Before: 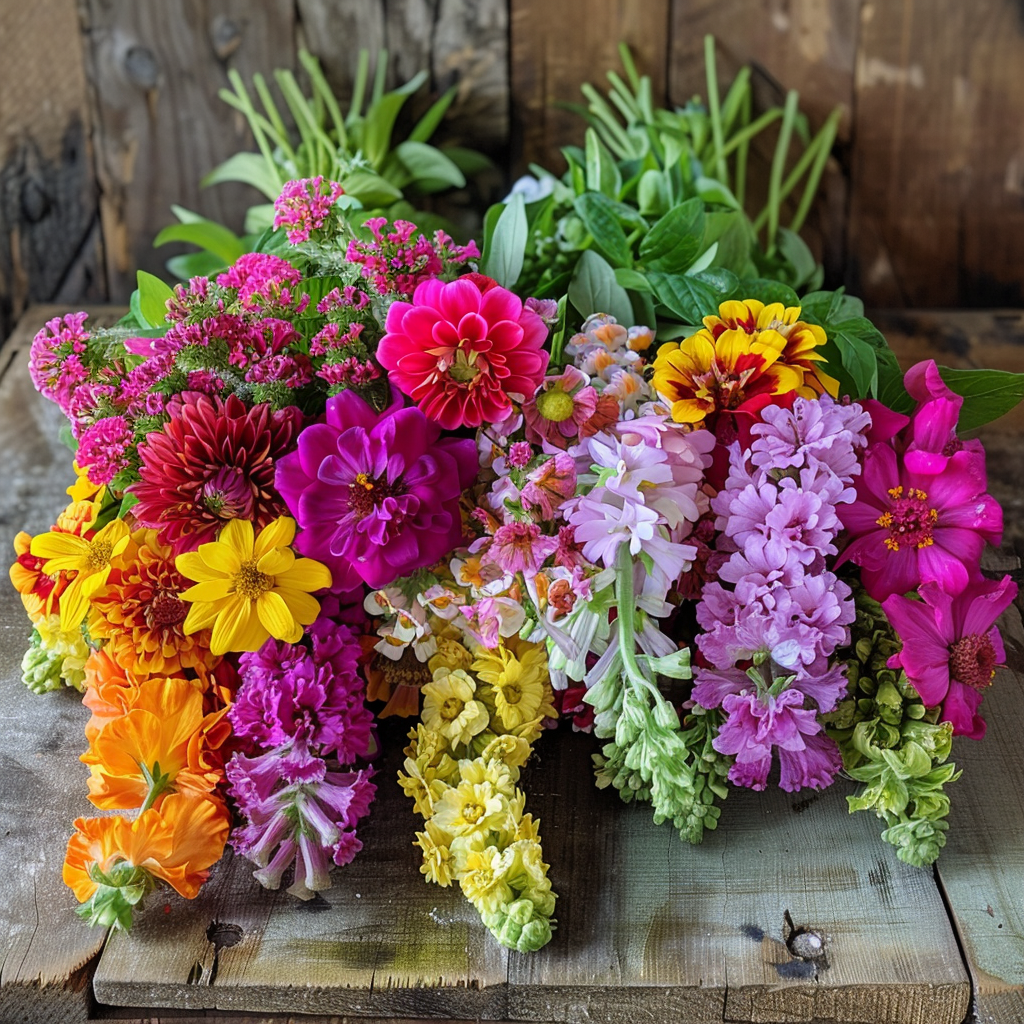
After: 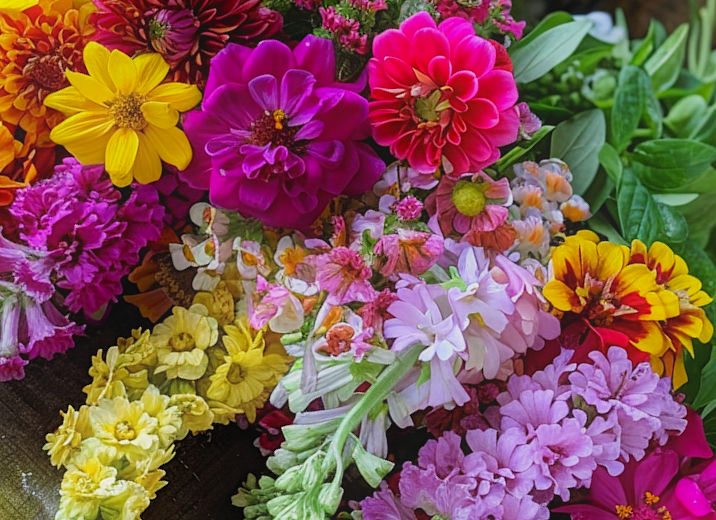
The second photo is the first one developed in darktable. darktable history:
crop and rotate: angle -44.41°, top 16.386%, right 0.988%, bottom 11.669%
contrast equalizer: y [[0.439, 0.44, 0.442, 0.457, 0.493, 0.498], [0.5 ×6], [0.5 ×6], [0 ×6], [0 ×6]]
